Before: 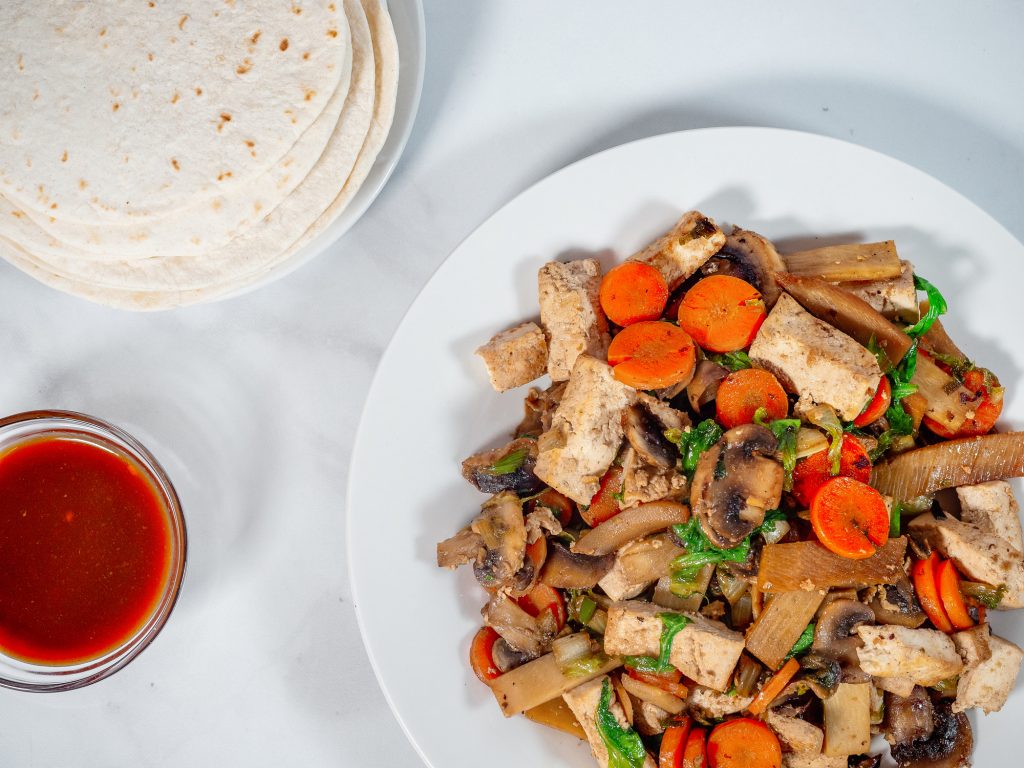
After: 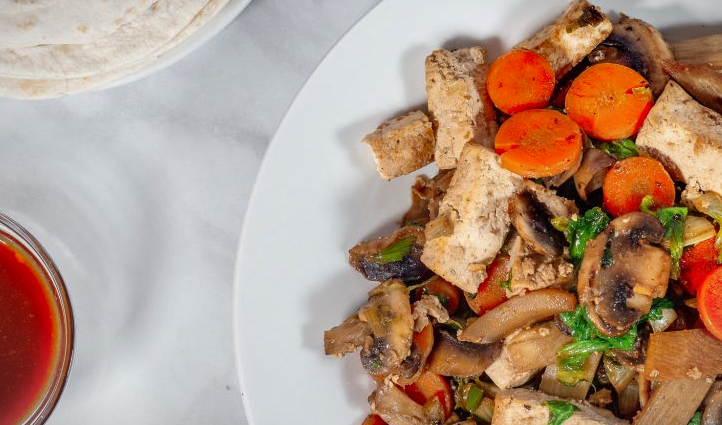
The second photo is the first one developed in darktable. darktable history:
shadows and highlights: low approximation 0.01, soften with gaussian
crop: left 11.123%, top 27.61%, right 18.3%, bottom 17.034%
vignetting: fall-off start 100%, fall-off radius 64.94%, automatic ratio true, unbound false
